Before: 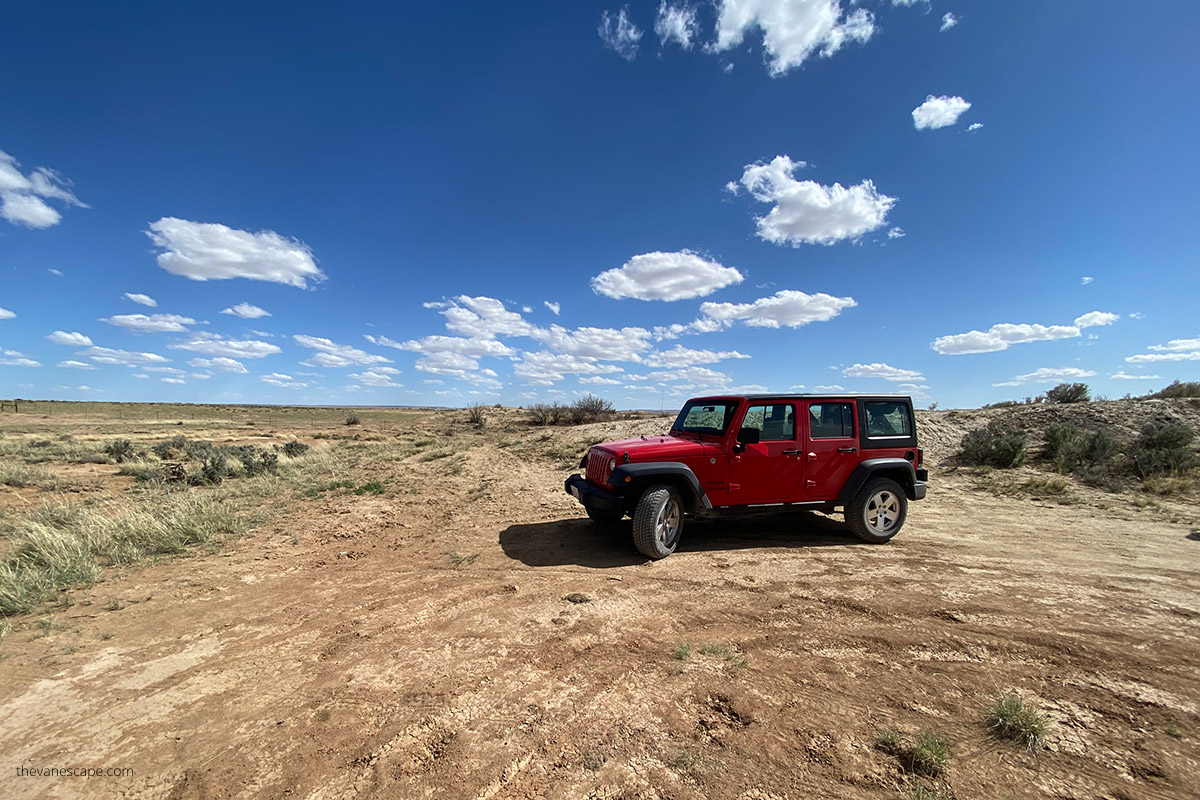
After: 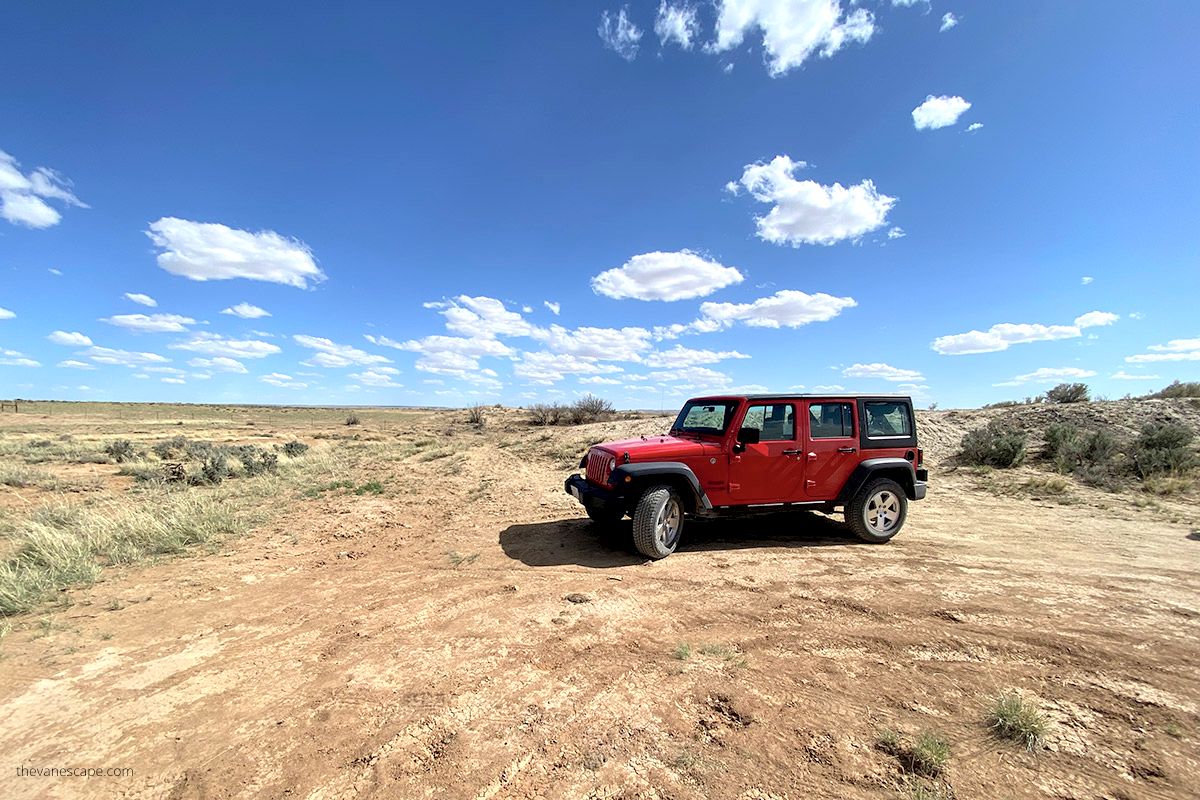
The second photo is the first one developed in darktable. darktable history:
contrast brightness saturation: brightness 0.152
exposure: black level correction 0.004, exposure 0.381 EV, compensate highlight preservation false
